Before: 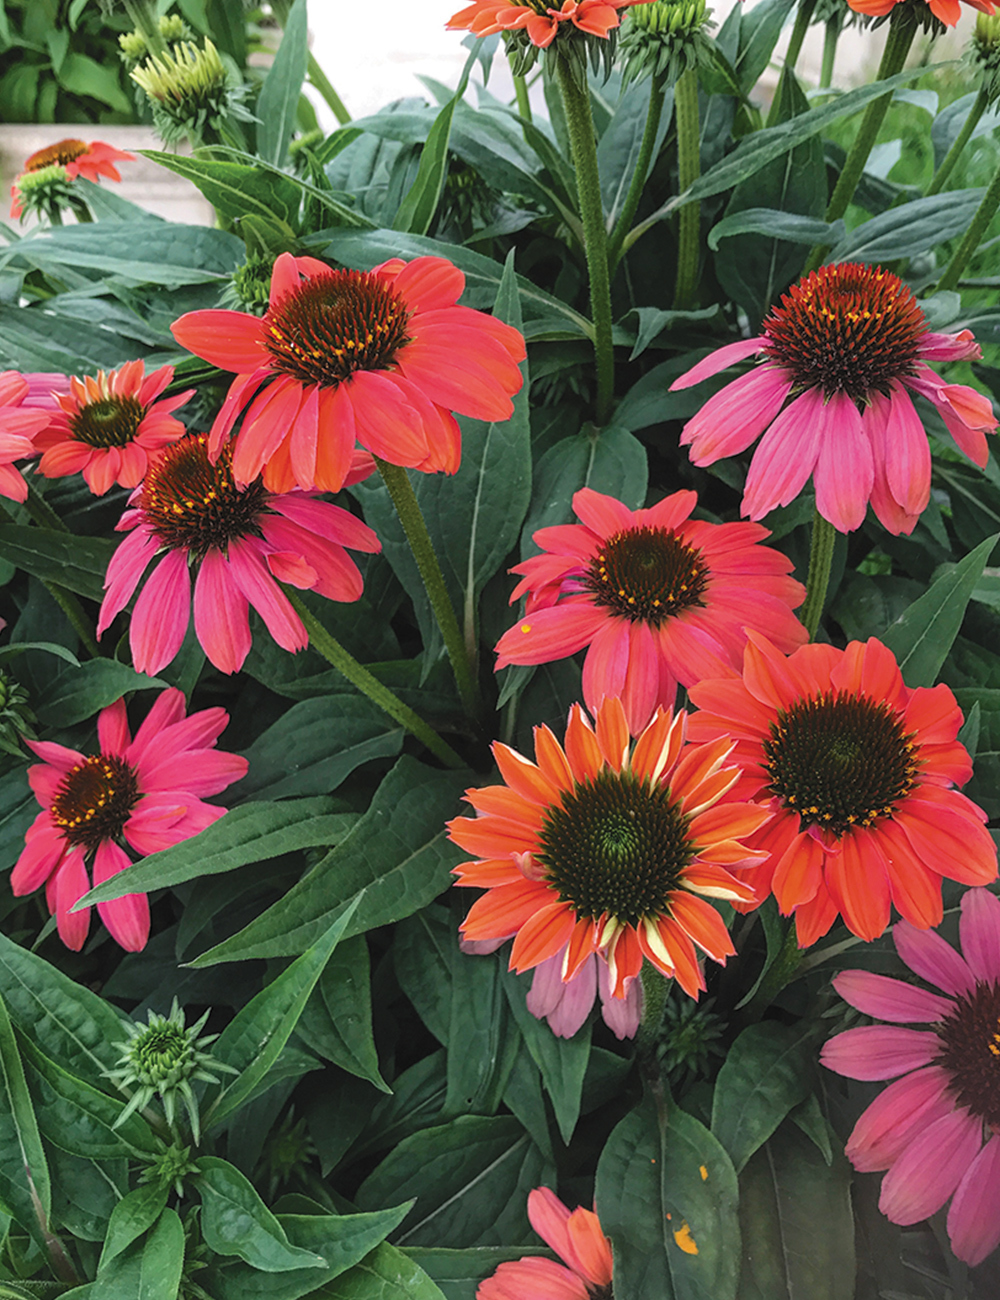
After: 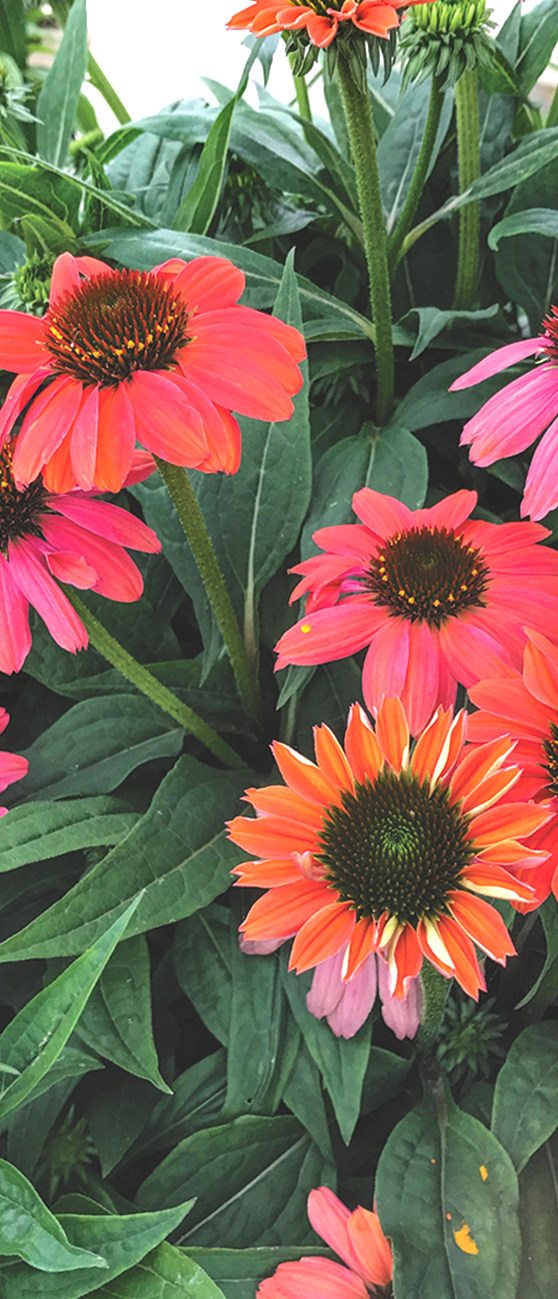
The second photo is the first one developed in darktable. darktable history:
exposure: black level correction -0.005, exposure 0.613 EV, compensate highlight preservation false
shadows and highlights: shadows 58.2, soften with gaussian
crop: left 22.077%, right 22.004%, bottom 0.006%
